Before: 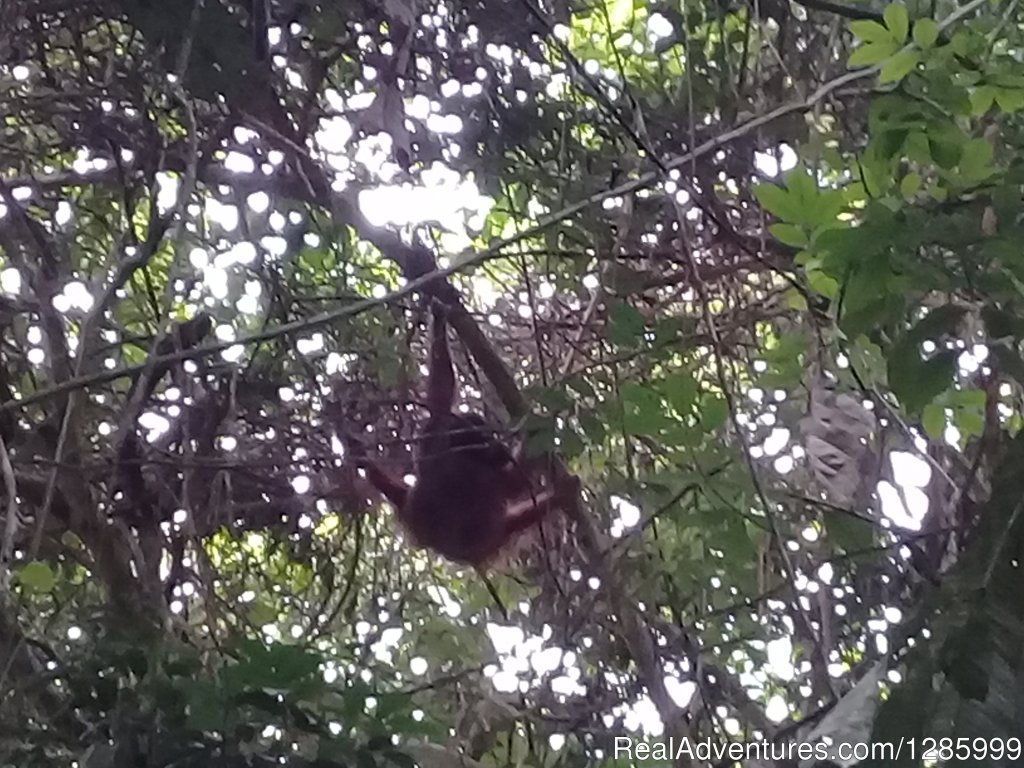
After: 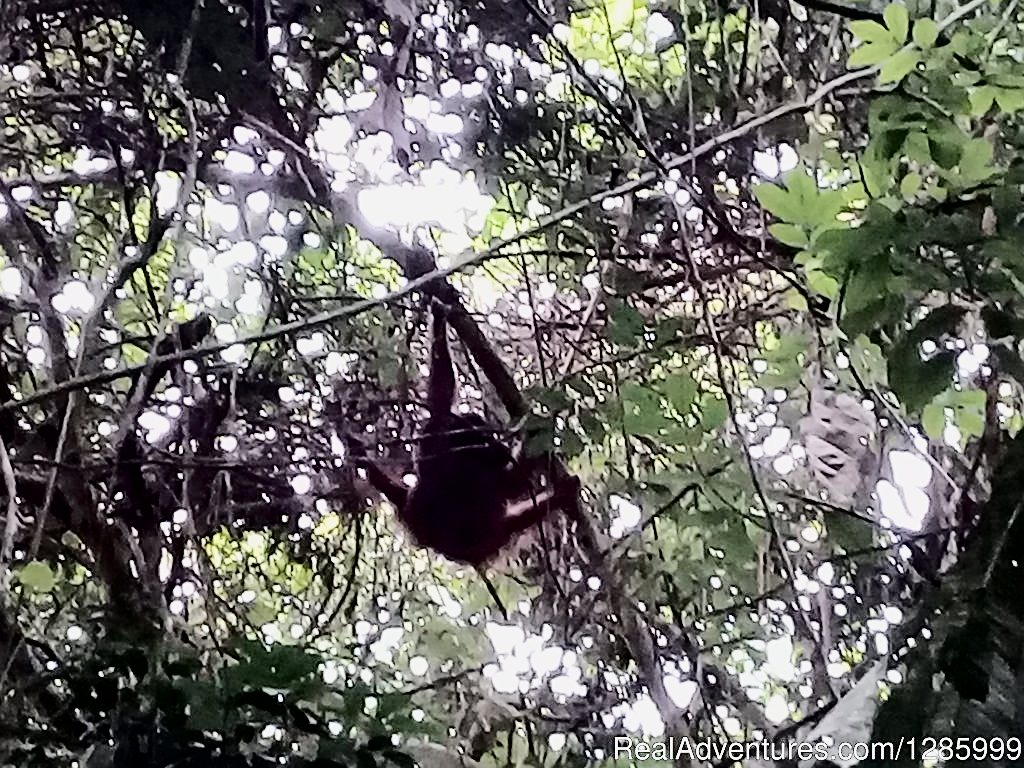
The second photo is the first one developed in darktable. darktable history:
shadows and highlights: shadows 25.68, highlights -24.52
tone curve: curves: ch0 [(0, 0) (0.004, 0) (0.133, 0.071) (0.325, 0.456) (0.832, 0.957) (1, 1)], color space Lab, independent channels, preserve colors none
filmic rgb: black relative exposure -7.65 EV, white relative exposure 4.56 EV, hardness 3.61, contrast 1.057
exposure: black level correction 0.007, compensate highlight preservation false
sharpen: on, module defaults
